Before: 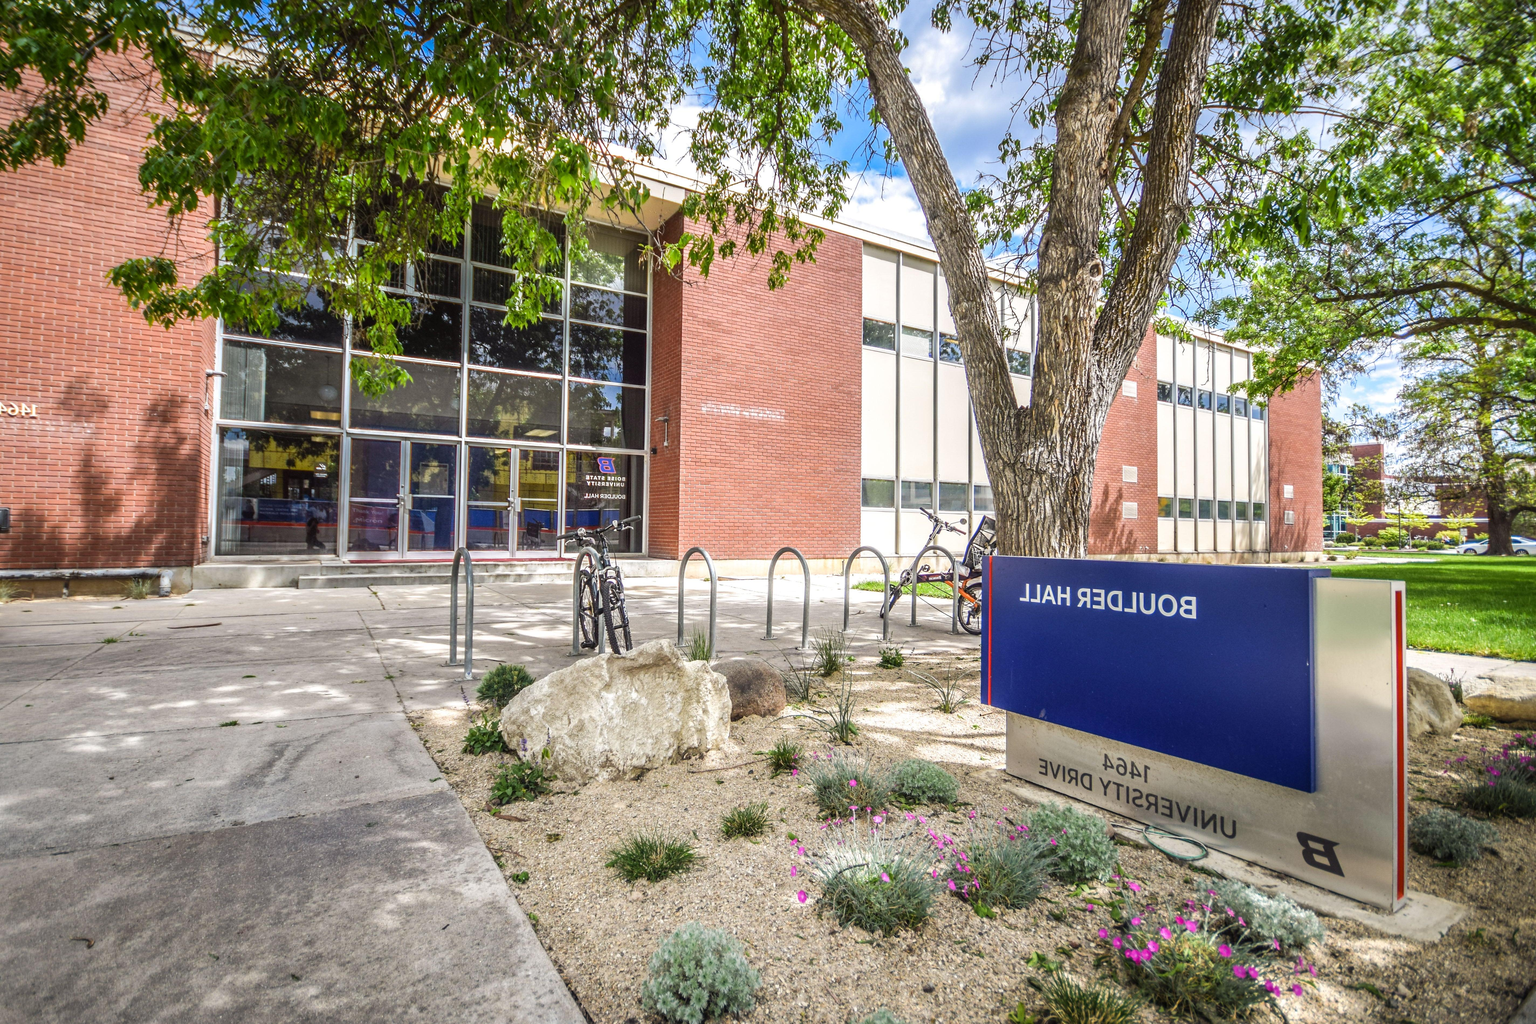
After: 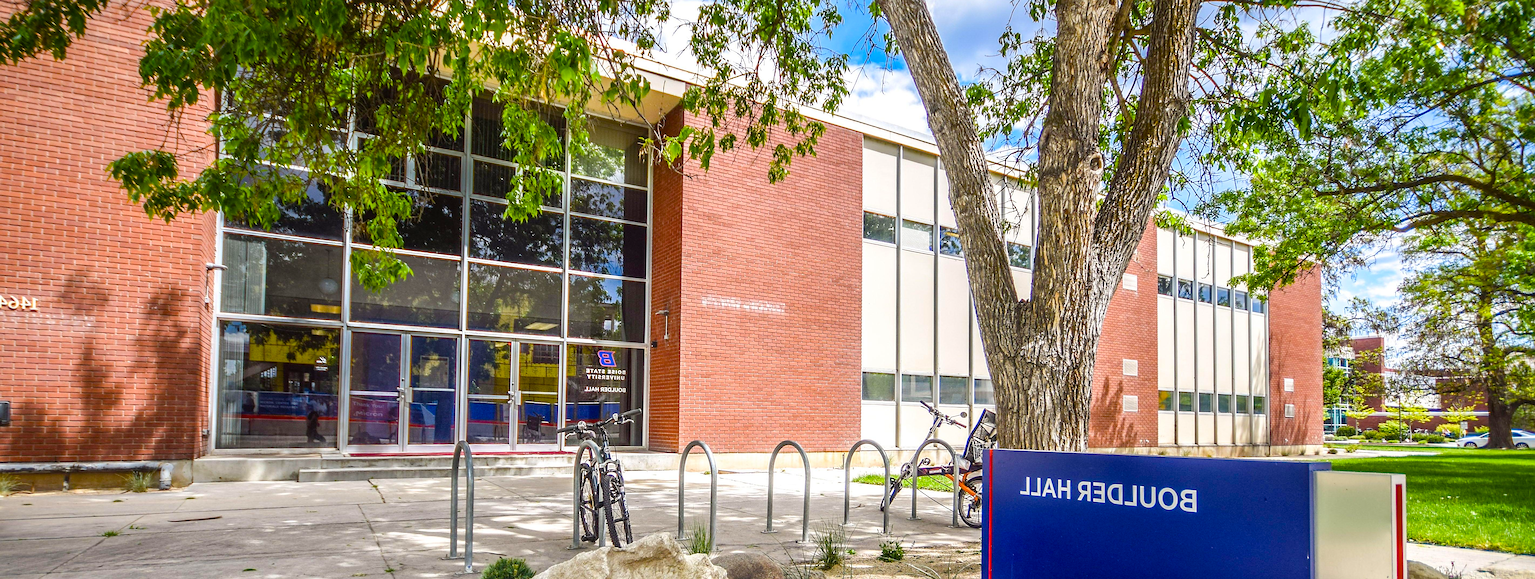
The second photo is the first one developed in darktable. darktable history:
crop and rotate: top 10.466%, bottom 32.905%
color balance rgb: perceptual saturation grading › global saturation 20%, perceptual saturation grading › highlights 3.714%, perceptual saturation grading › shadows 49.727%
sharpen: on, module defaults
